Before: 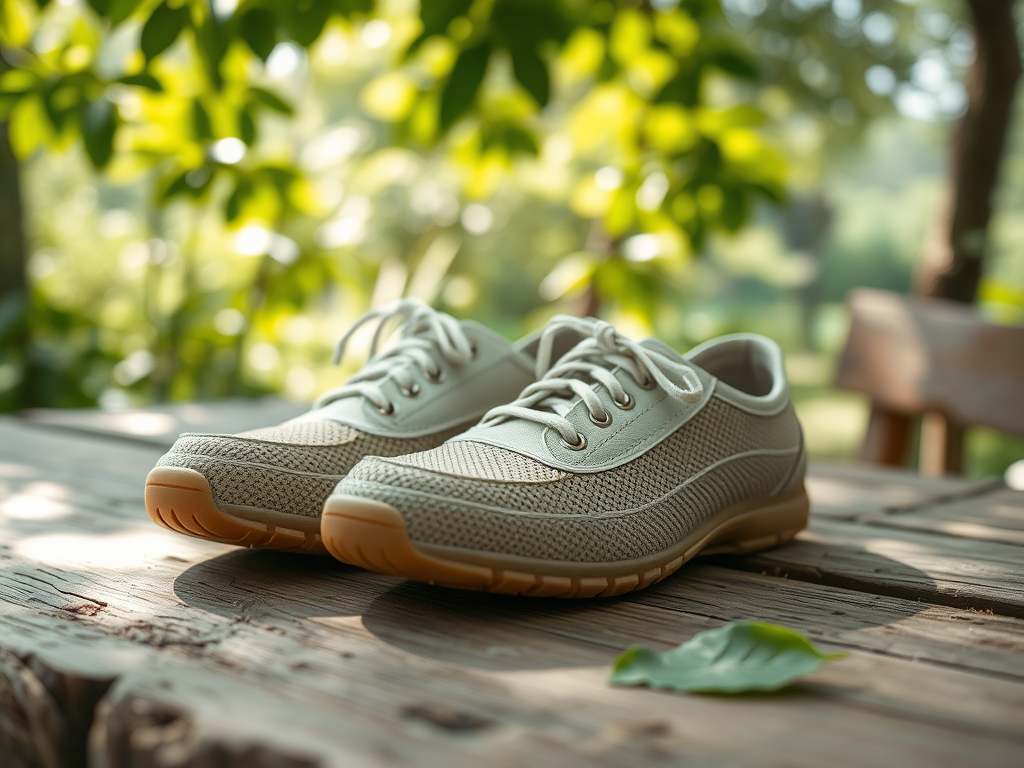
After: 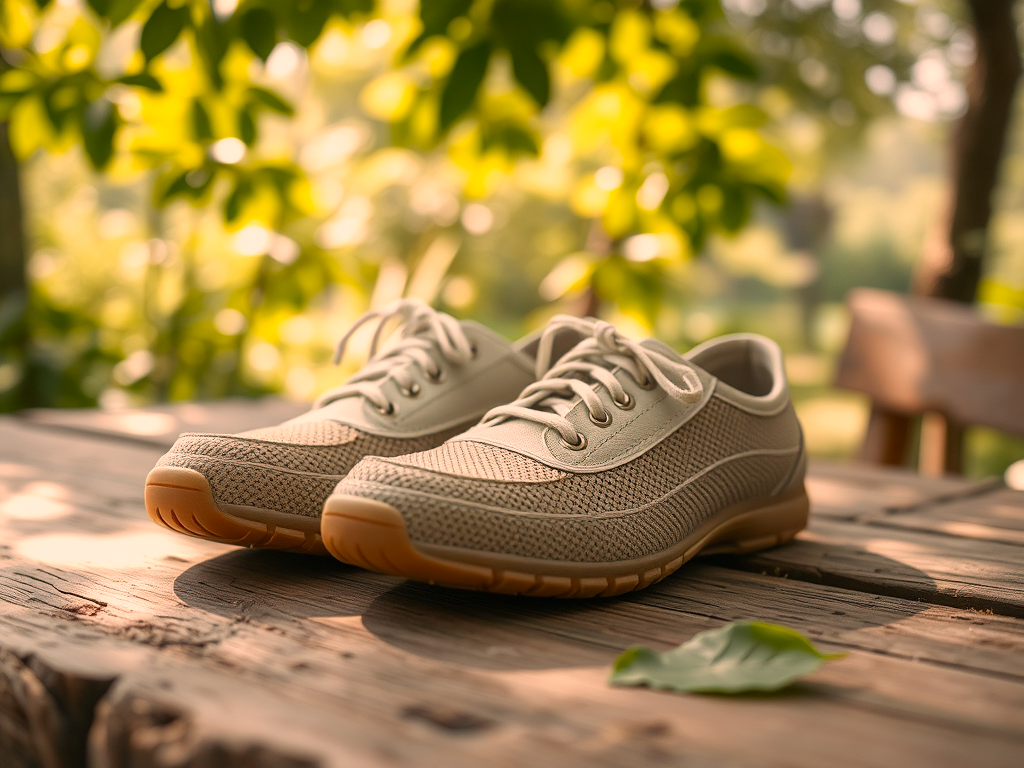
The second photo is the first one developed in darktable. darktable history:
color correction: highlights a* 20.84, highlights b* 19.68
